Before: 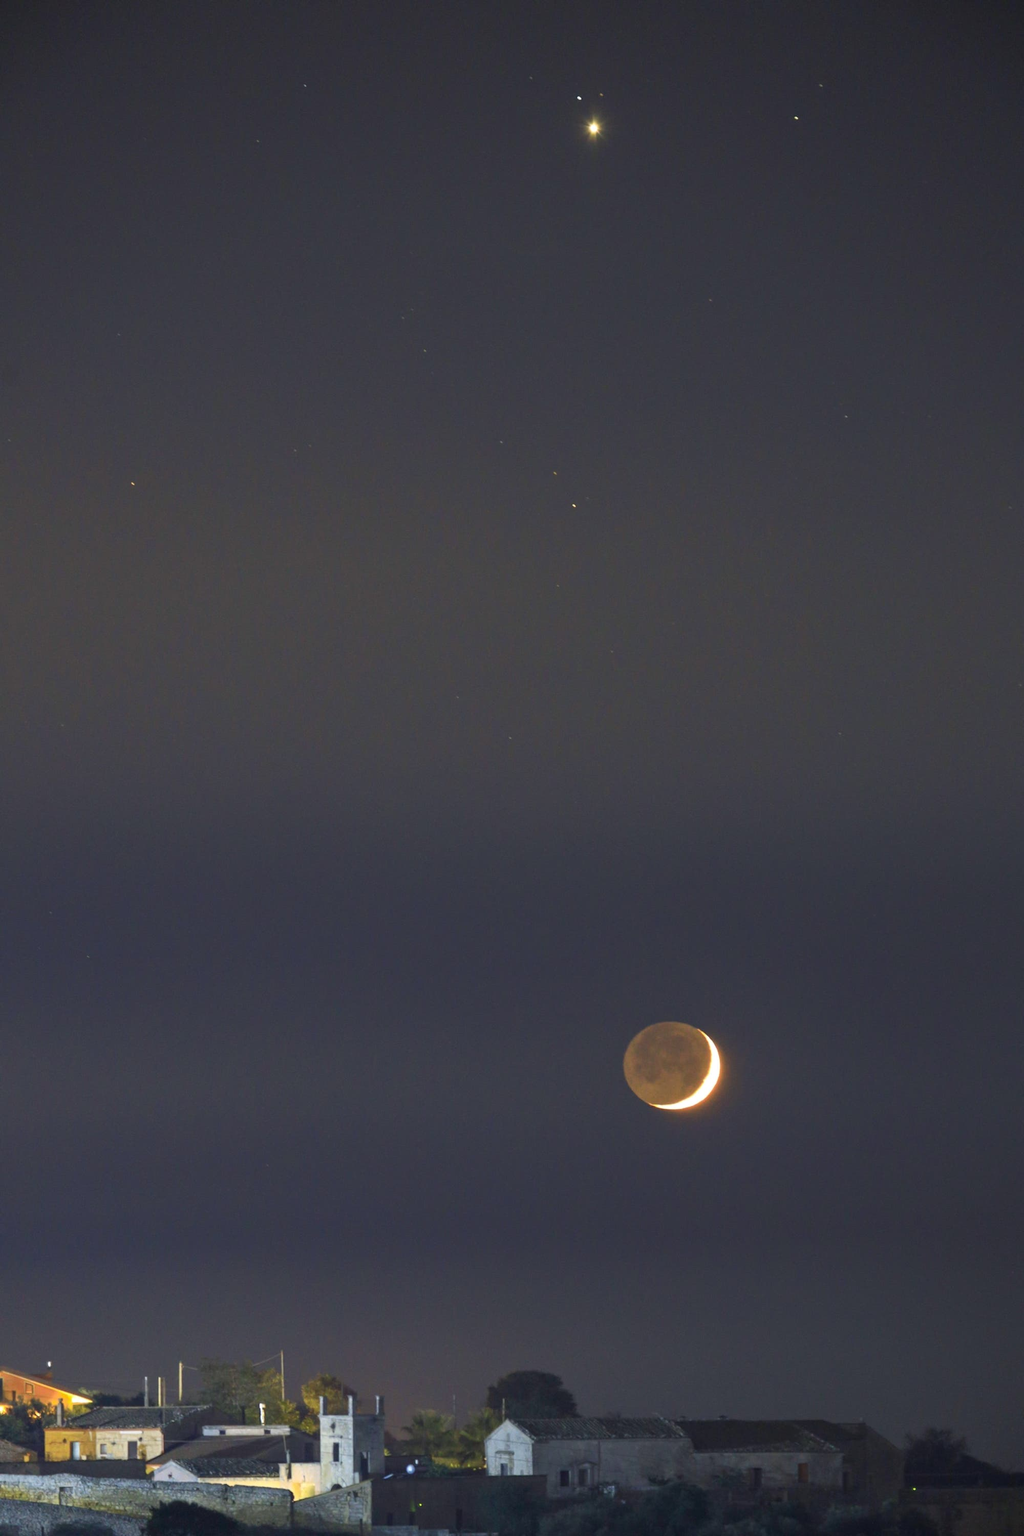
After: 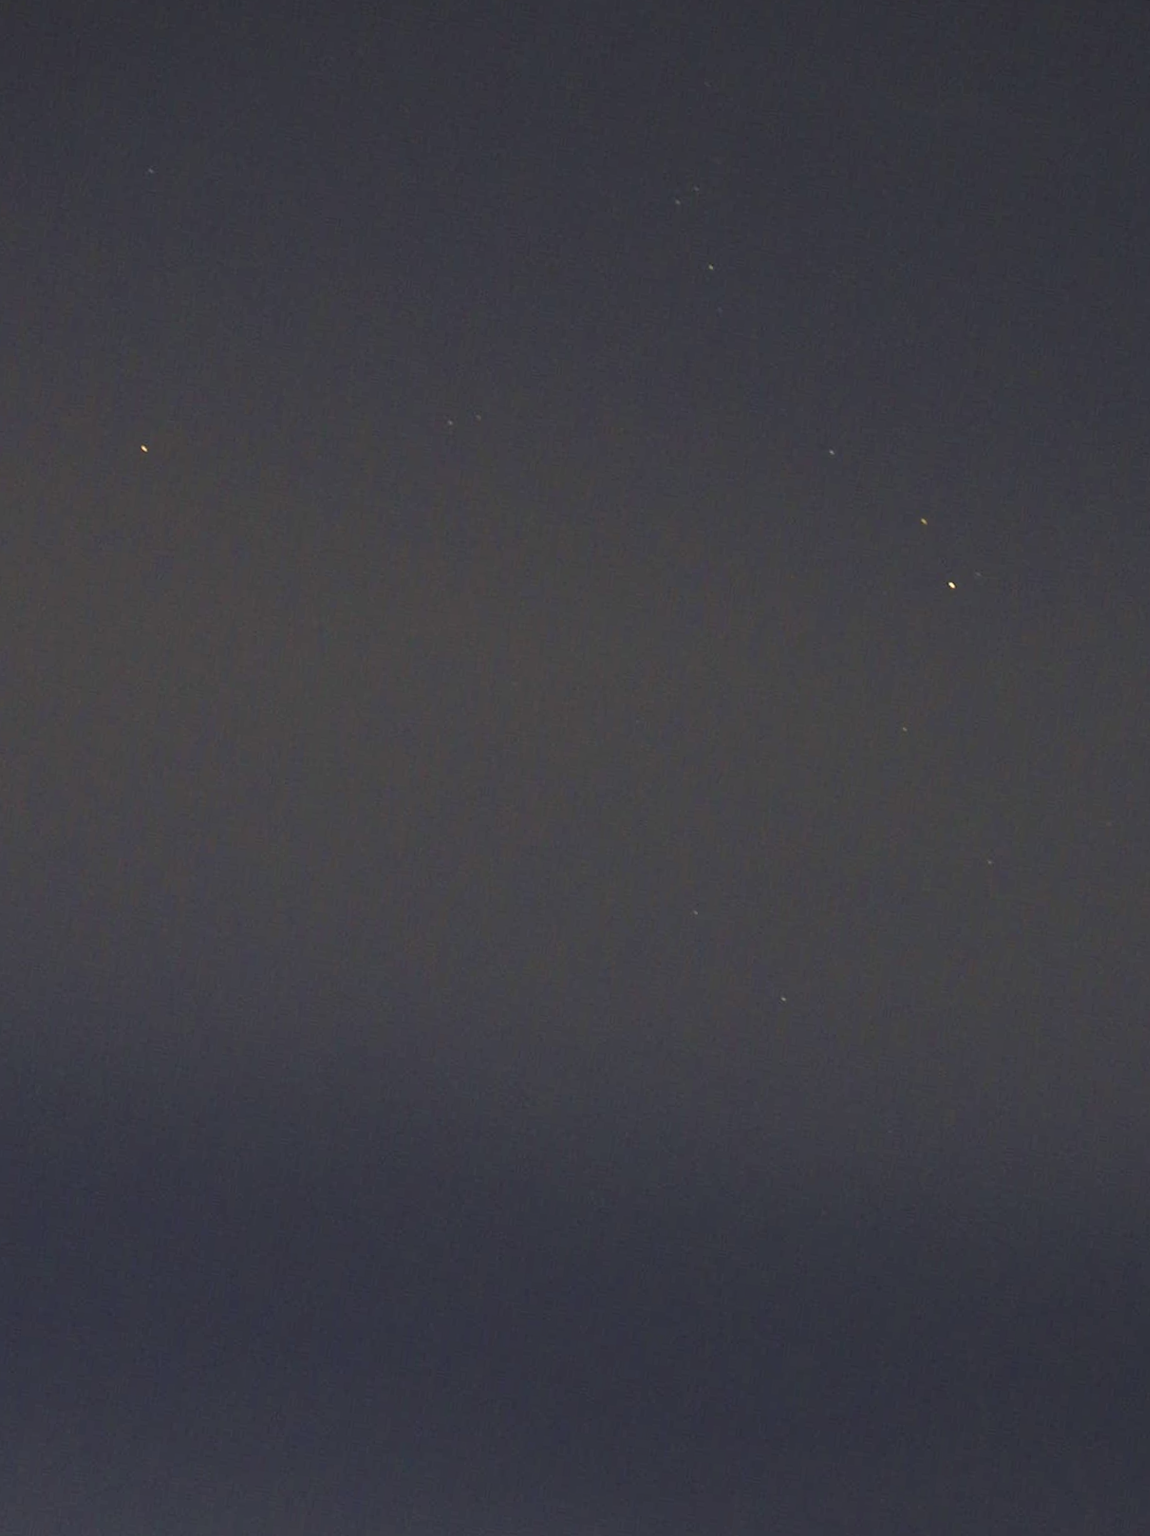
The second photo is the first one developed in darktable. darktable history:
tone curve: curves: ch0 [(0, 0) (0.105, 0.068) (0.195, 0.162) (0.283, 0.283) (0.384, 0.404) (0.485, 0.531) (0.638, 0.681) (0.795, 0.879) (1, 0.977)]; ch1 [(0, 0) (0.161, 0.092) (0.35, 0.33) (0.379, 0.401) (0.456, 0.469) (0.504, 0.5) (0.512, 0.514) (0.58, 0.597) (0.635, 0.646) (1, 1)]; ch2 [(0, 0) (0.371, 0.362) (0.437, 0.437) (0.5, 0.5) (0.53, 0.523) (0.56, 0.58) (0.622, 0.606) (1, 1)], color space Lab, linked channels, preserve colors none
crop and rotate: angle -6.75°, left 1.978%, top 6.717%, right 27.153%, bottom 30.177%
